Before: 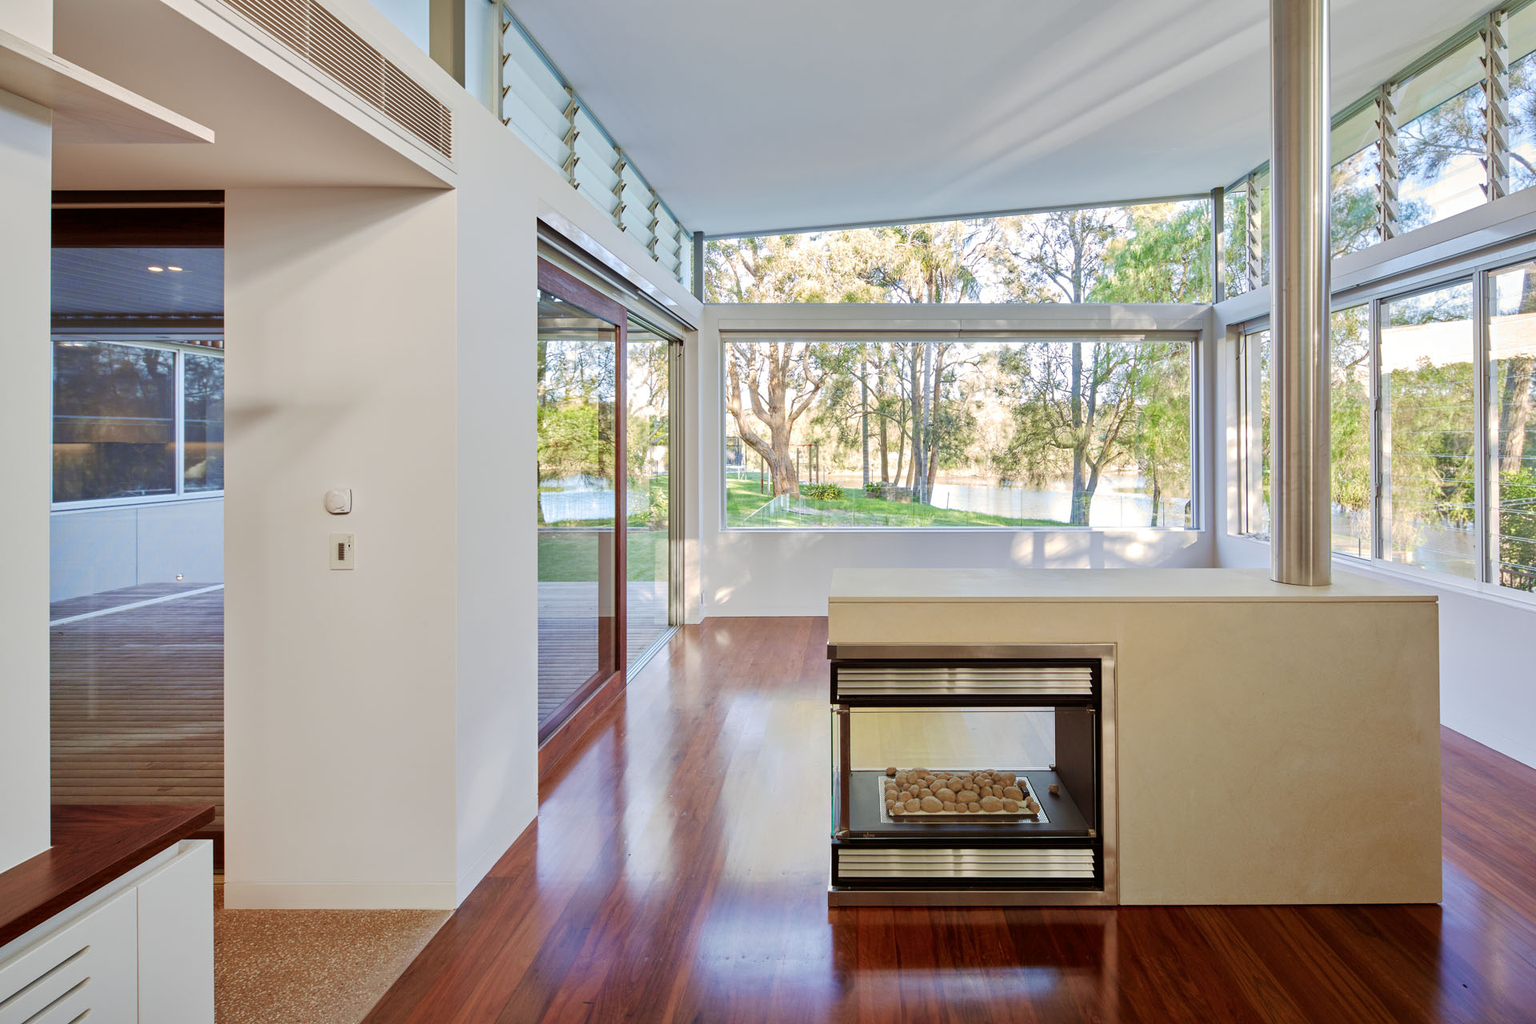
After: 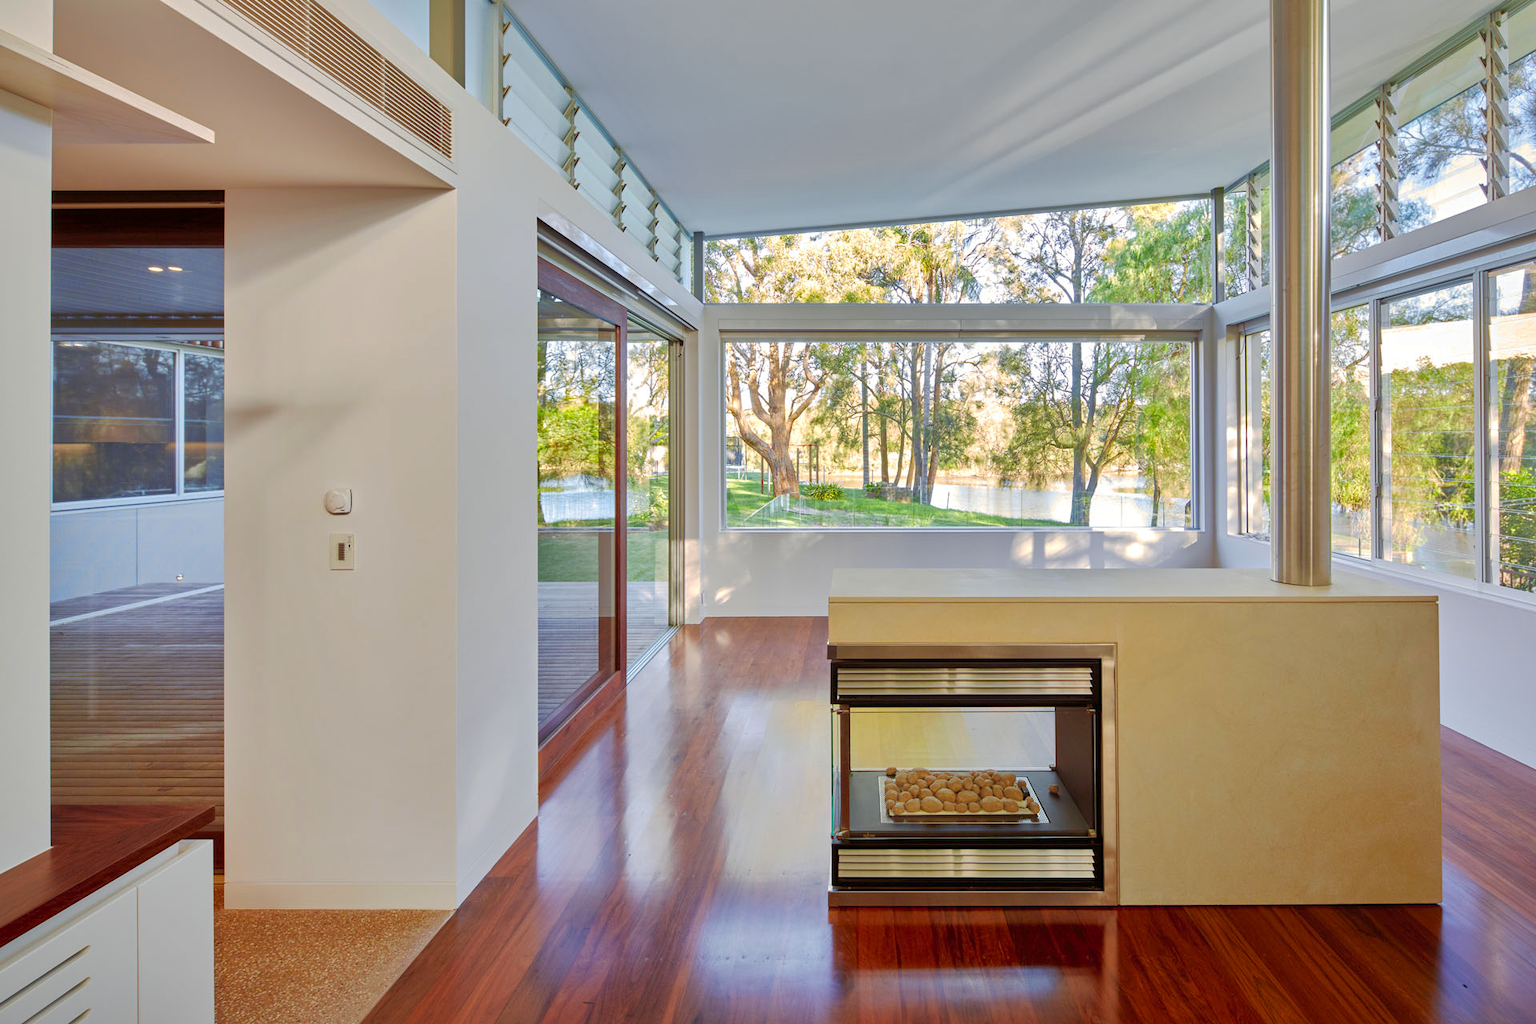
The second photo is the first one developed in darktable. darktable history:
shadows and highlights: on, module defaults
color zones: curves: ch0 [(0.224, 0.526) (0.75, 0.5)]; ch1 [(0.055, 0.526) (0.224, 0.761) (0.377, 0.526) (0.75, 0.5)]
